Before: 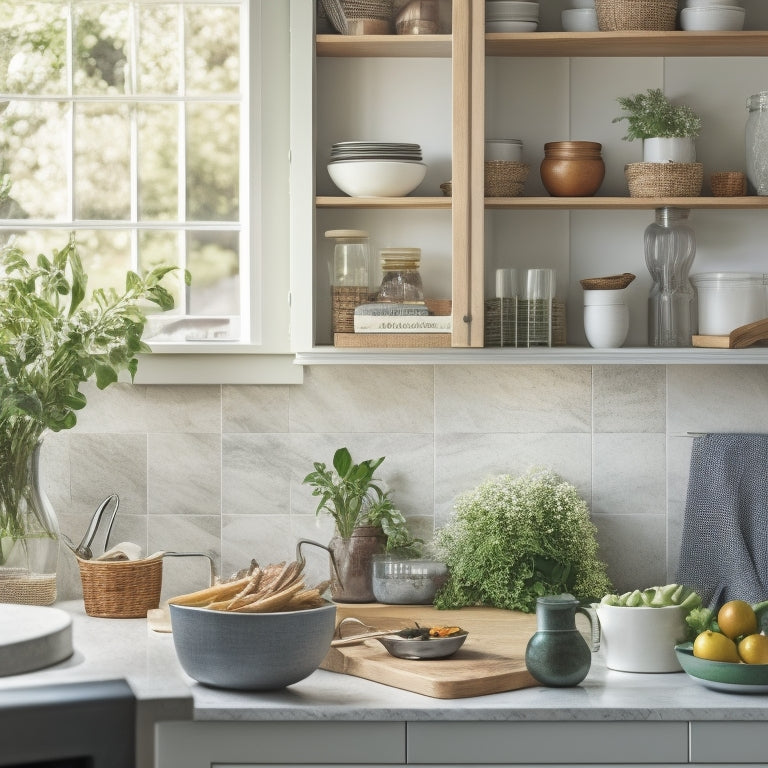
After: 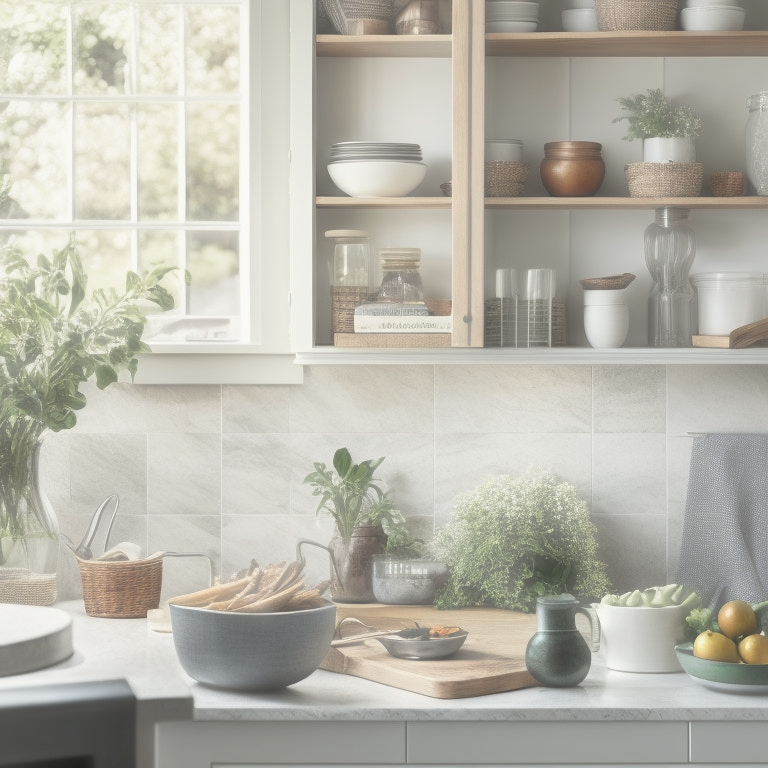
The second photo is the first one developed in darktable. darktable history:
haze removal: strength -0.886, distance 0.224, compatibility mode true, adaptive false
